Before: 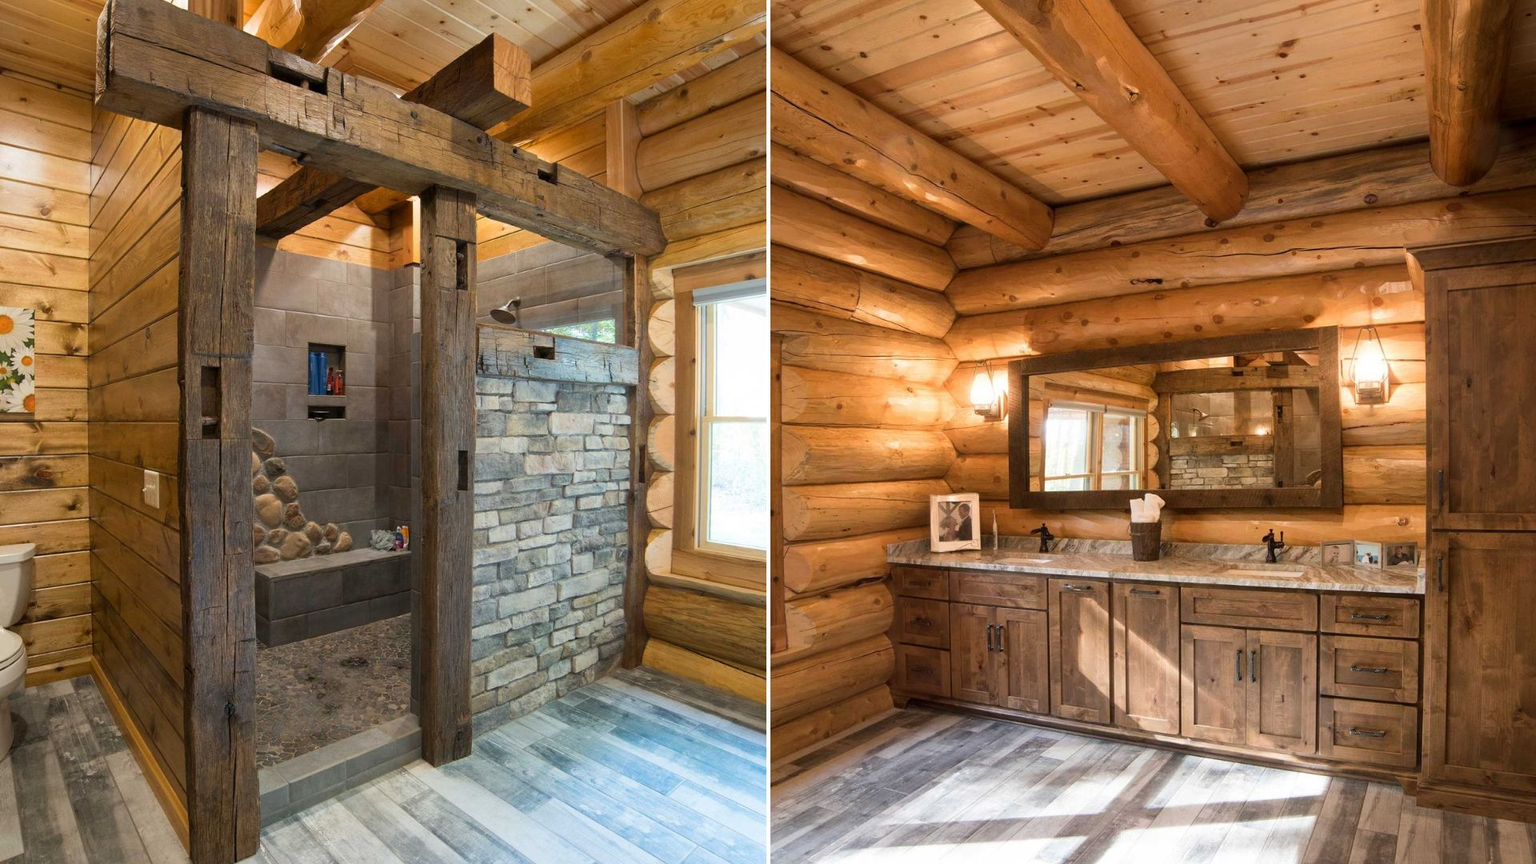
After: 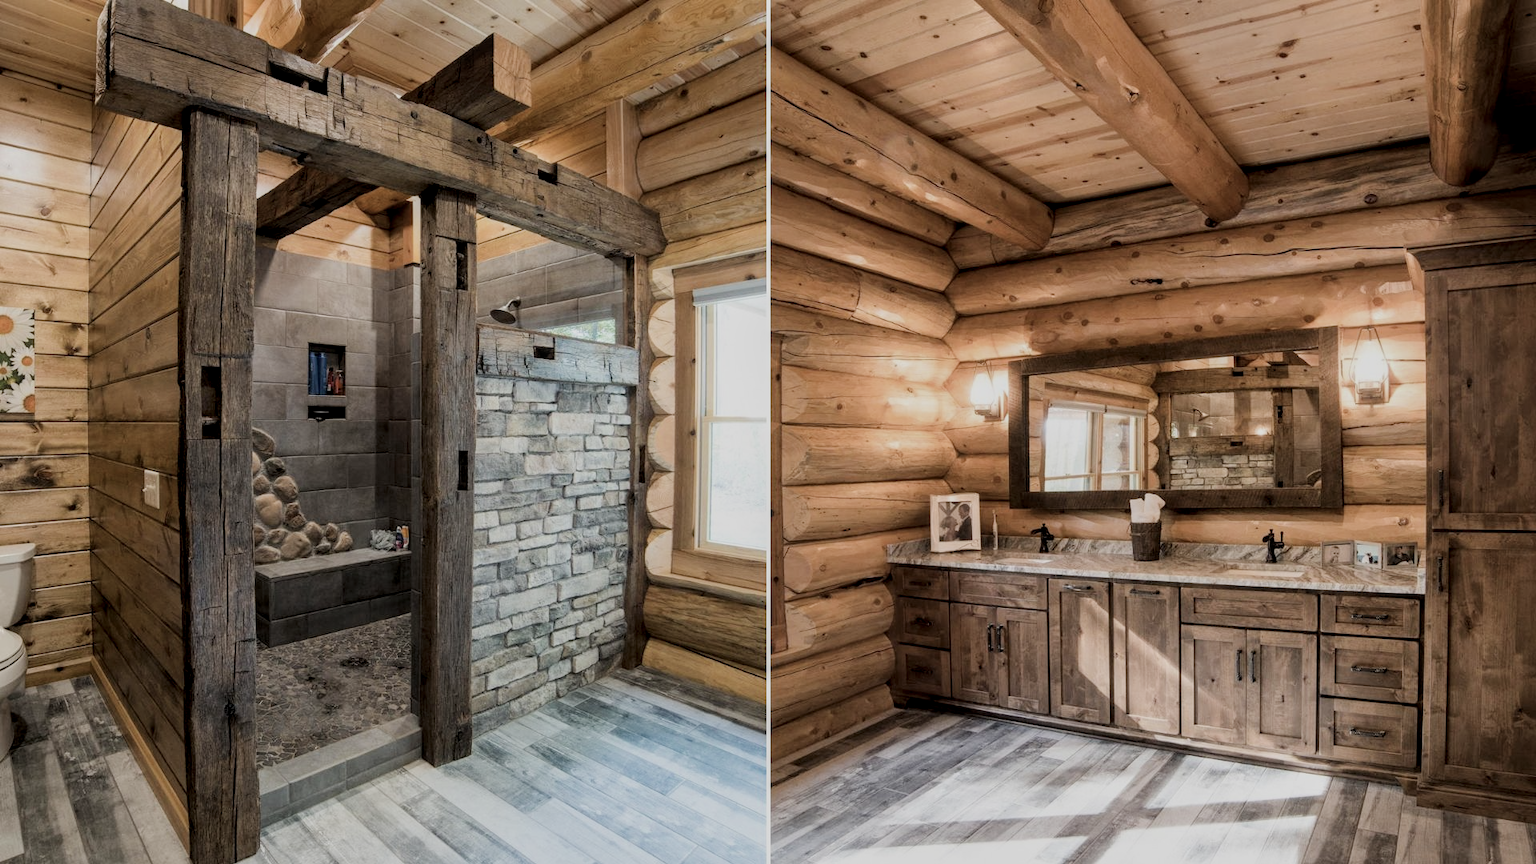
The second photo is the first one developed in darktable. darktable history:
local contrast: on, module defaults
filmic rgb: black relative exposure -6.98 EV, white relative exposure 5.63 EV, hardness 2.86
contrast brightness saturation: contrast 0.1, saturation -0.36
